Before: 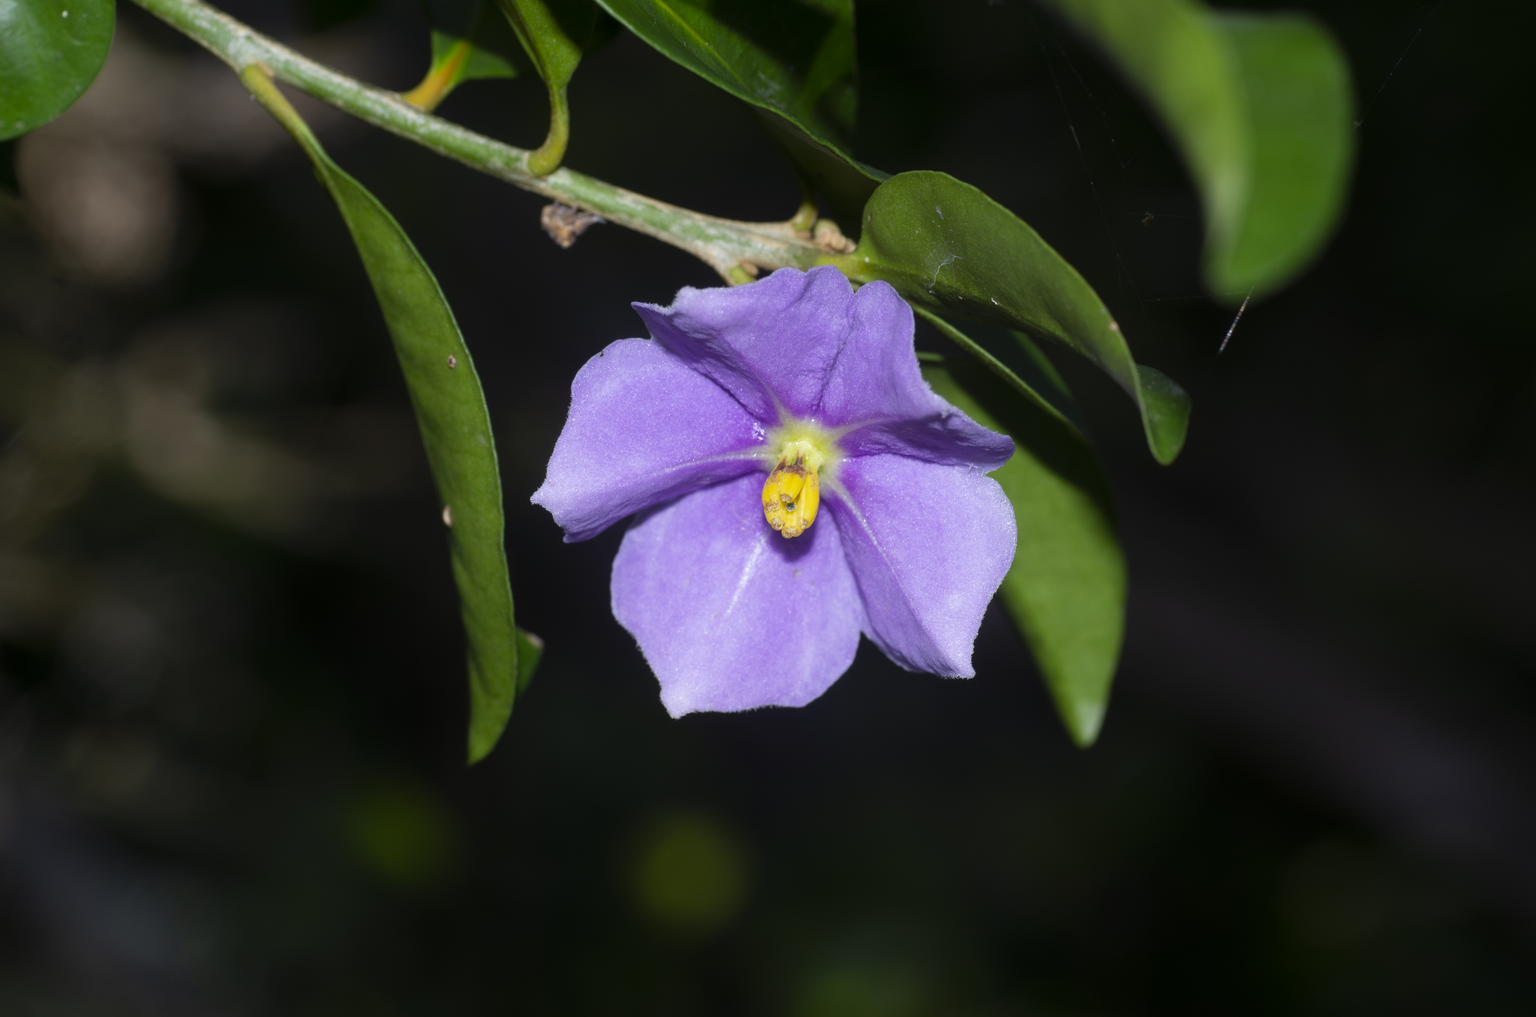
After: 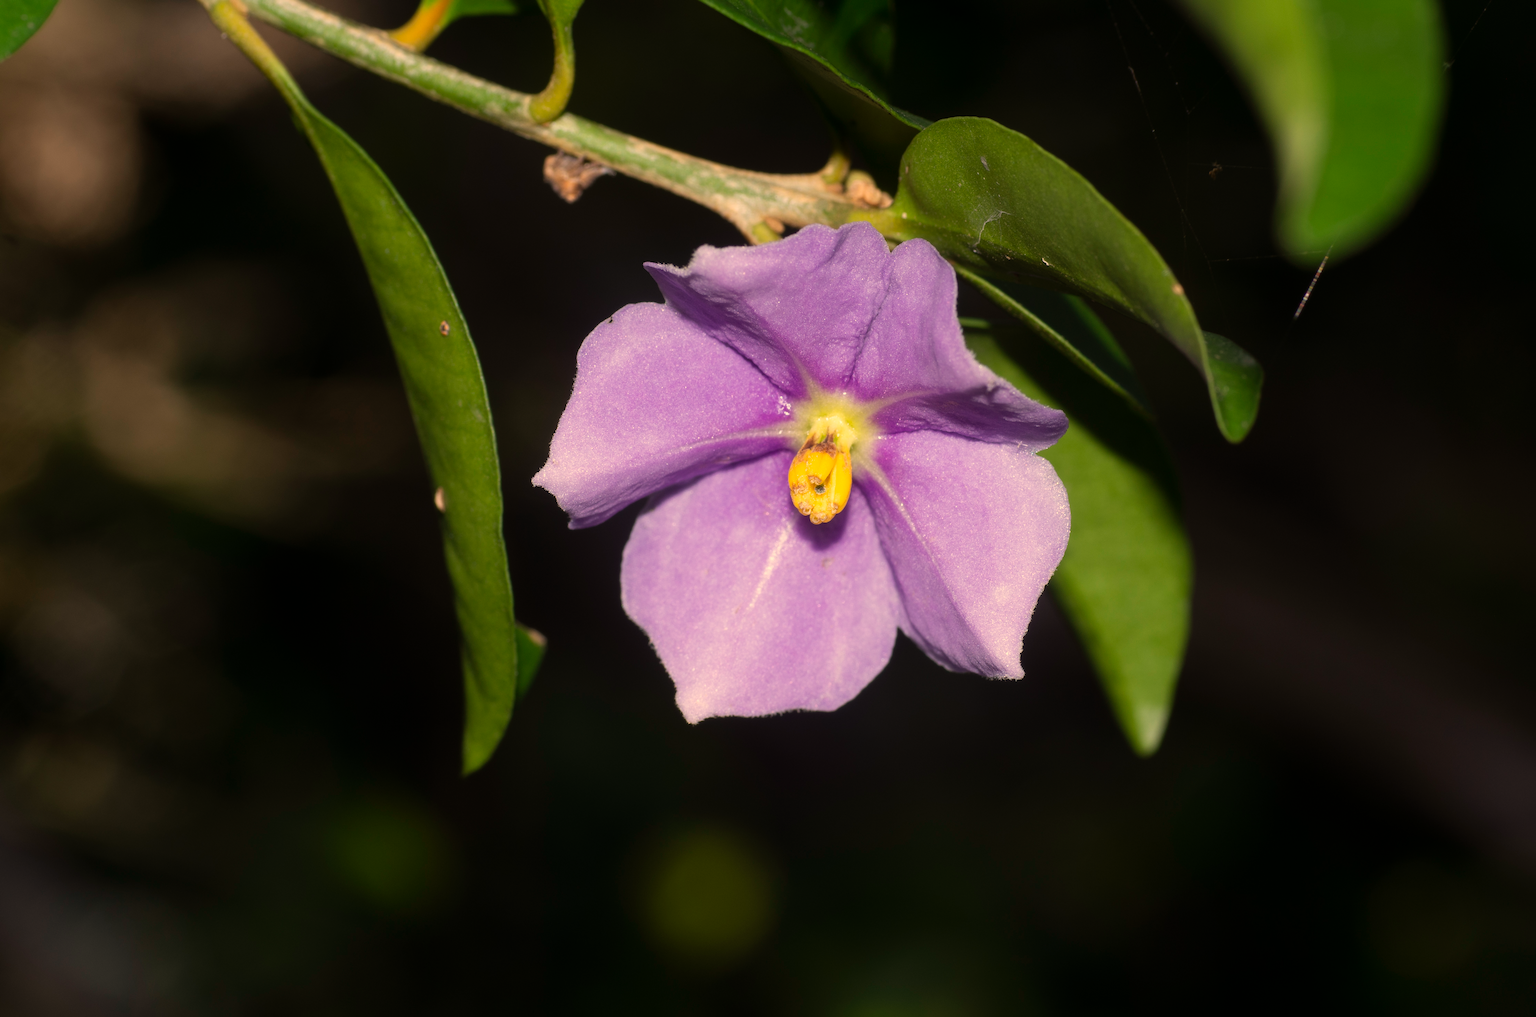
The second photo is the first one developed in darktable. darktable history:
white balance: red 1.138, green 0.996, blue 0.812
crop: left 3.305%, top 6.436%, right 6.389%, bottom 3.258%
